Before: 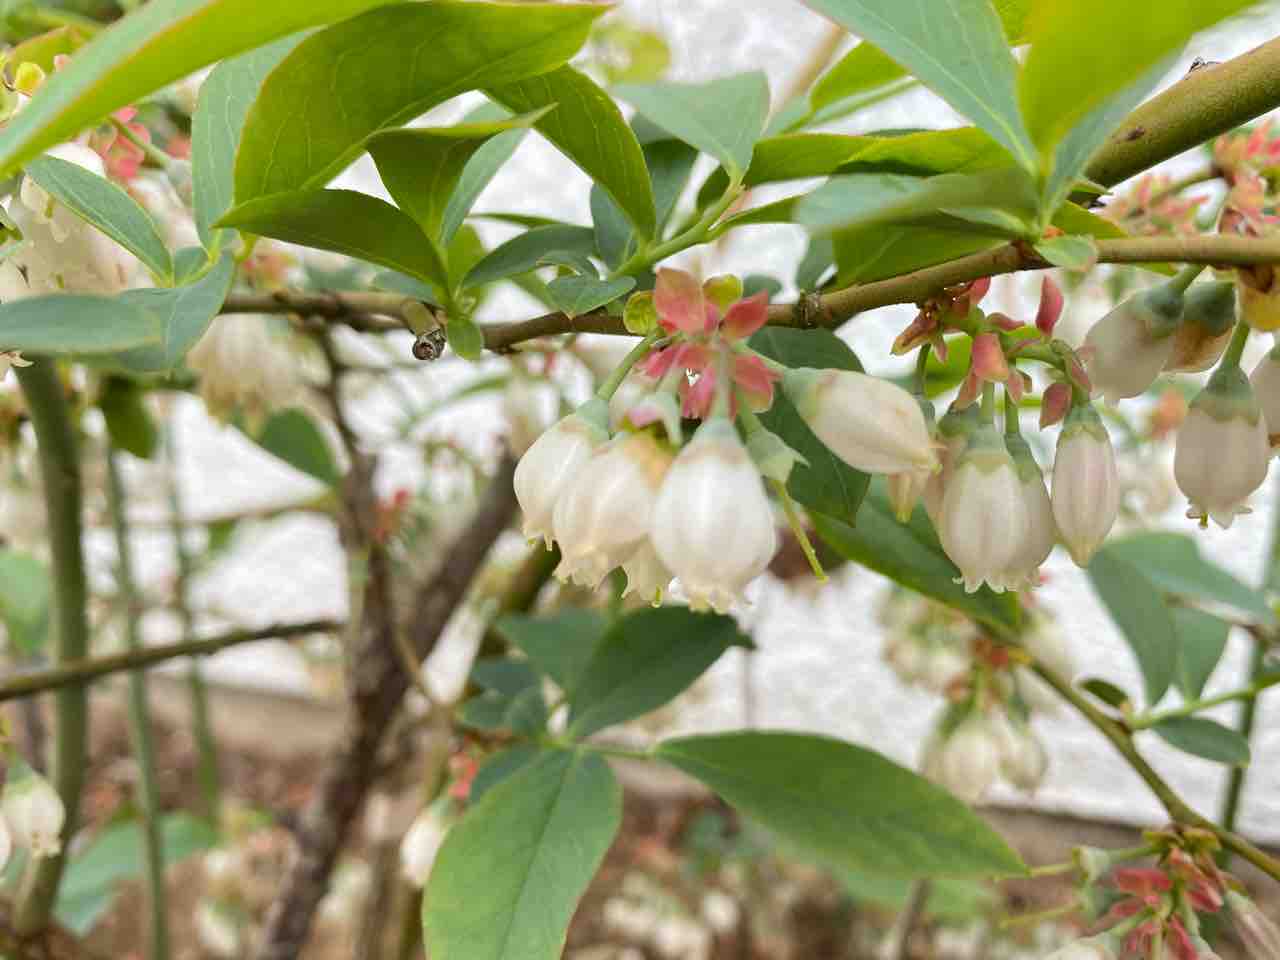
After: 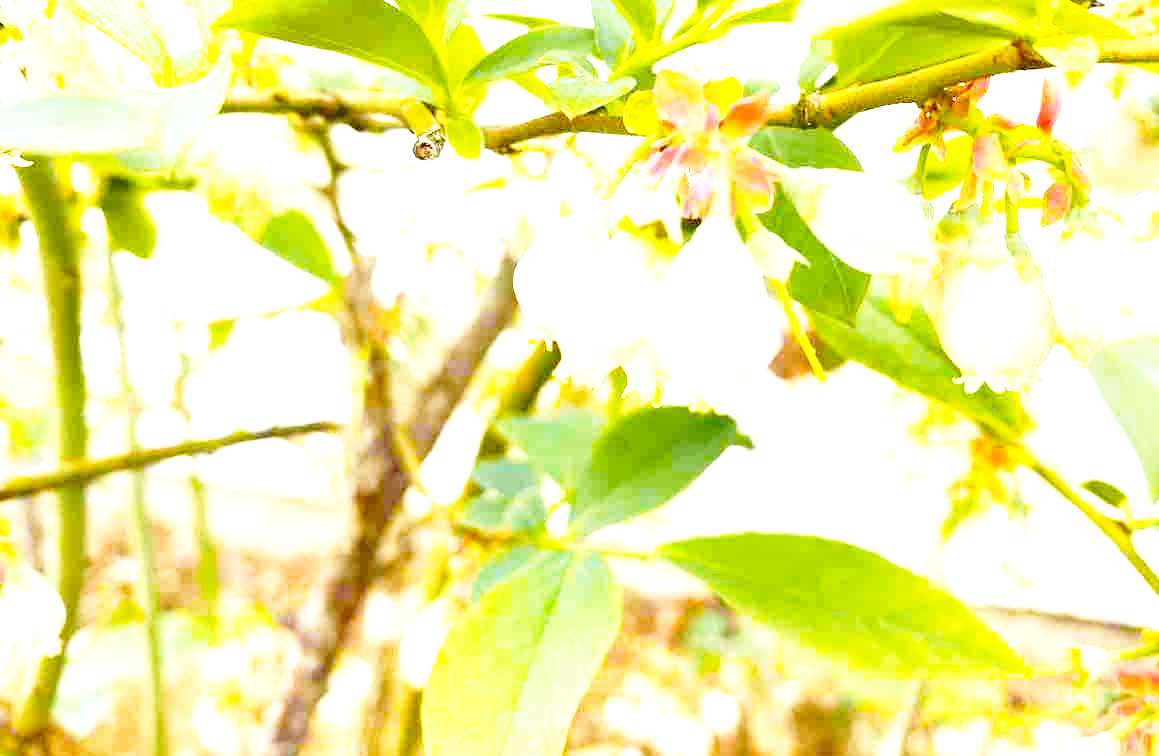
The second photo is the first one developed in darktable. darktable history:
crop: top 20.916%, right 9.437%, bottom 0.316%
base curve: curves: ch0 [(0, 0) (0.028, 0.03) (0.121, 0.232) (0.46, 0.748) (0.859, 0.968) (1, 1)], preserve colors none
color contrast: green-magenta contrast 0.84, blue-yellow contrast 0.86
exposure: black level correction 0, exposure 1.2 EV, compensate exposure bias true, compensate highlight preservation false
rgb curve: mode RGB, independent channels
color balance rgb: linear chroma grading › global chroma 20%, perceptual saturation grading › global saturation 25%, perceptual brilliance grading › global brilliance 20%, global vibrance 20%
